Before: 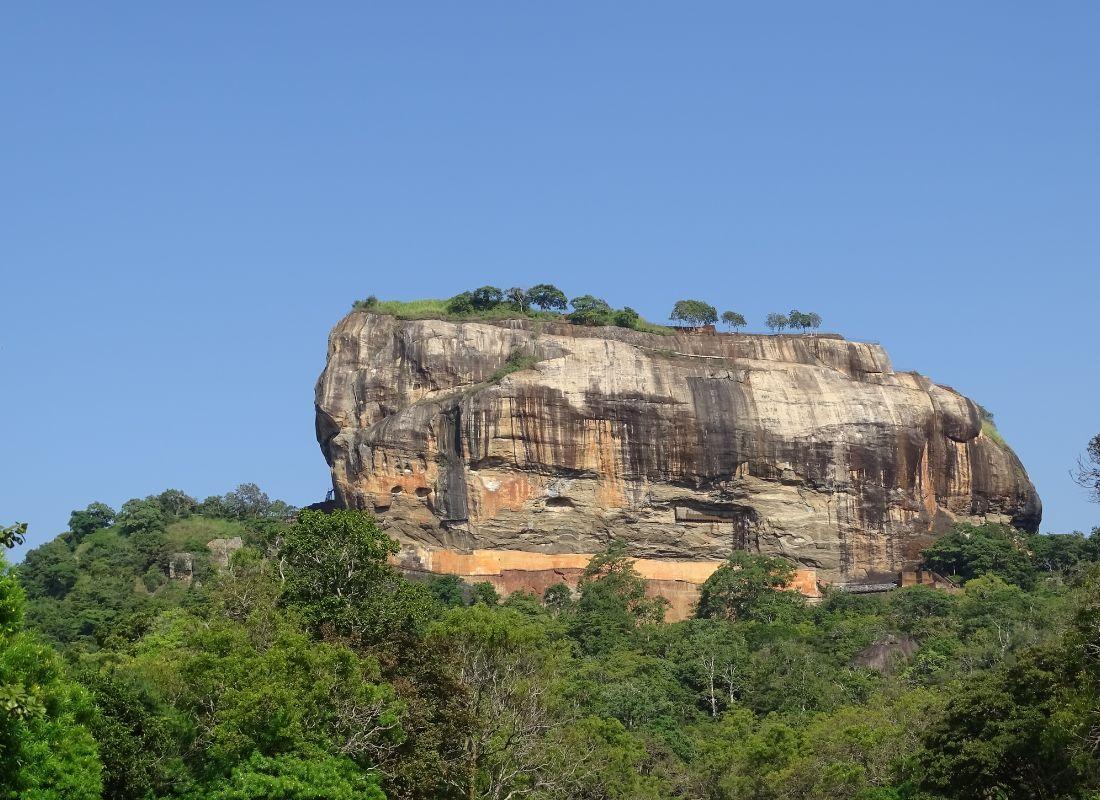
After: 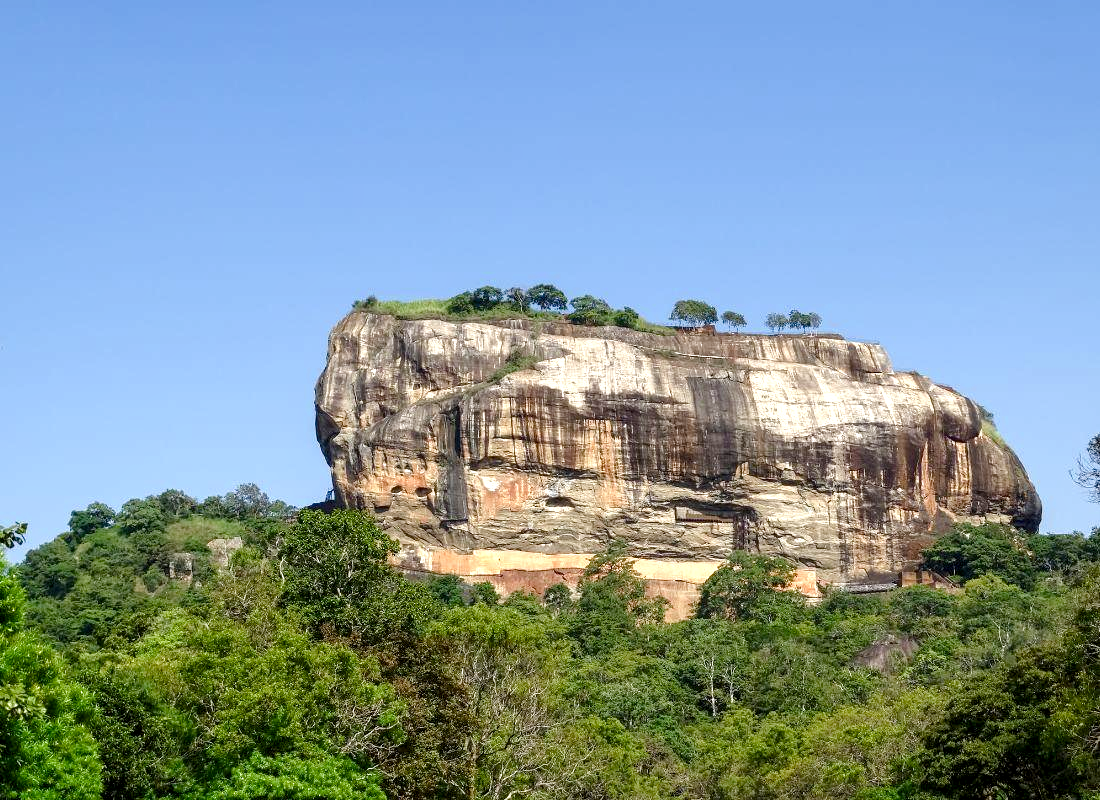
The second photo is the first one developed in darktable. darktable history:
color balance rgb: perceptual saturation grading › global saturation 20%, perceptual saturation grading › highlights -50%, perceptual saturation grading › shadows 30%, perceptual brilliance grading › global brilliance 10%, perceptual brilliance grading › shadows 15%
white balance: emerald 1
local contrast: detail 135%, midtone range 0.75
